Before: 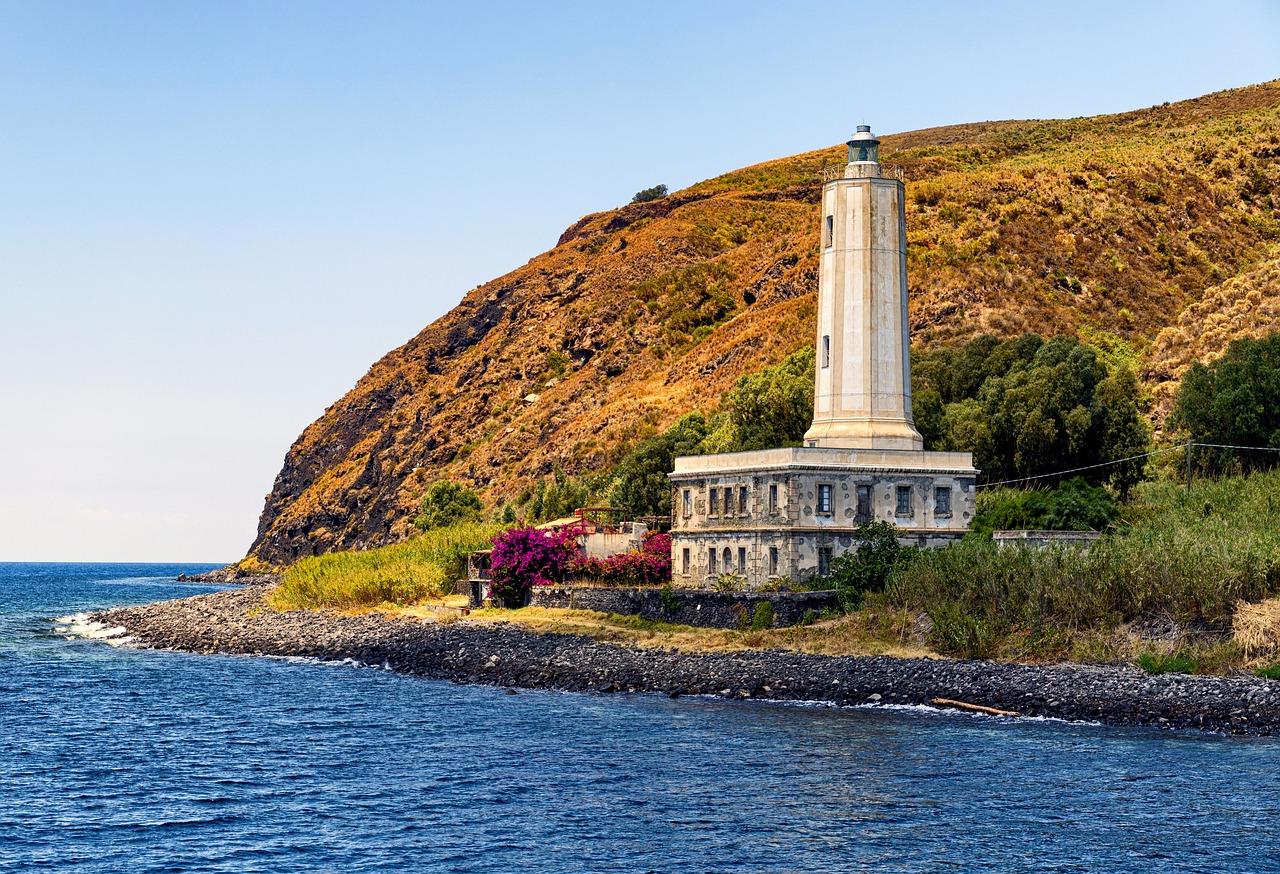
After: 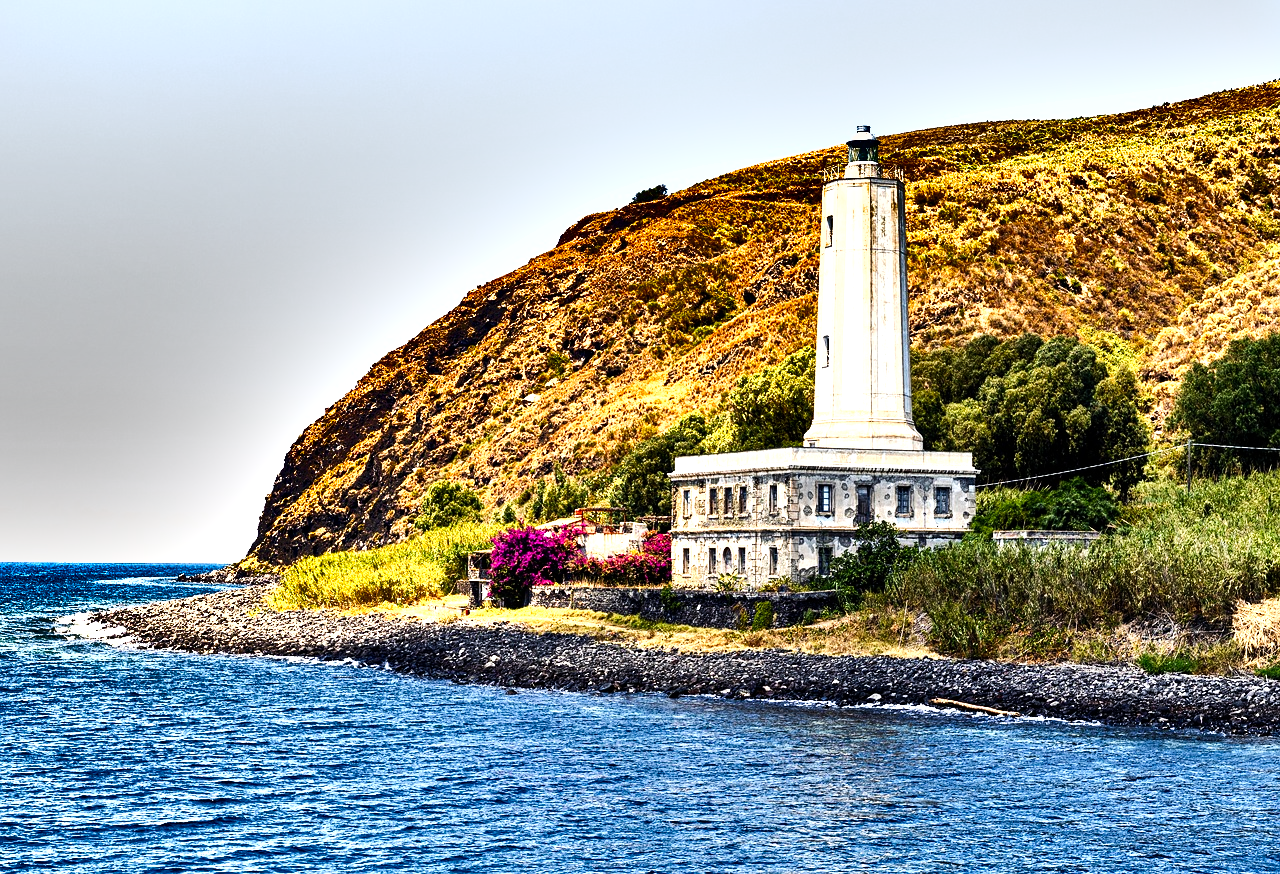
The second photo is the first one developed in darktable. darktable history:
exposure: exposure 0.6 EV, compensate highlight preservation false
shadows and highlights: white point adjustment -3.64, highlights -63.34, highlights color adjustment 42%, soften with gaussian
tone equalizer: -8 EV -1.08 EV, -7 EV -1.01 EV, -6 EV -0.867 EV, -5 EV -0.578 EV, -3 EV 0.578 EV, -2 EV 0.867 EV, -1 EV 1.01 EV, +0 EV 1.08 EV, edges refinement/feathering 500, mask exposure compensation -1.57 EV, preserve details no
tone curve: curves: ch0 [(0, 0) (0.004, 0.002) (0.02, 0.013) (0.218, 0.218) (0.664, 0.718) (0.832, 0.873) (1, 1)], preserve colors none
